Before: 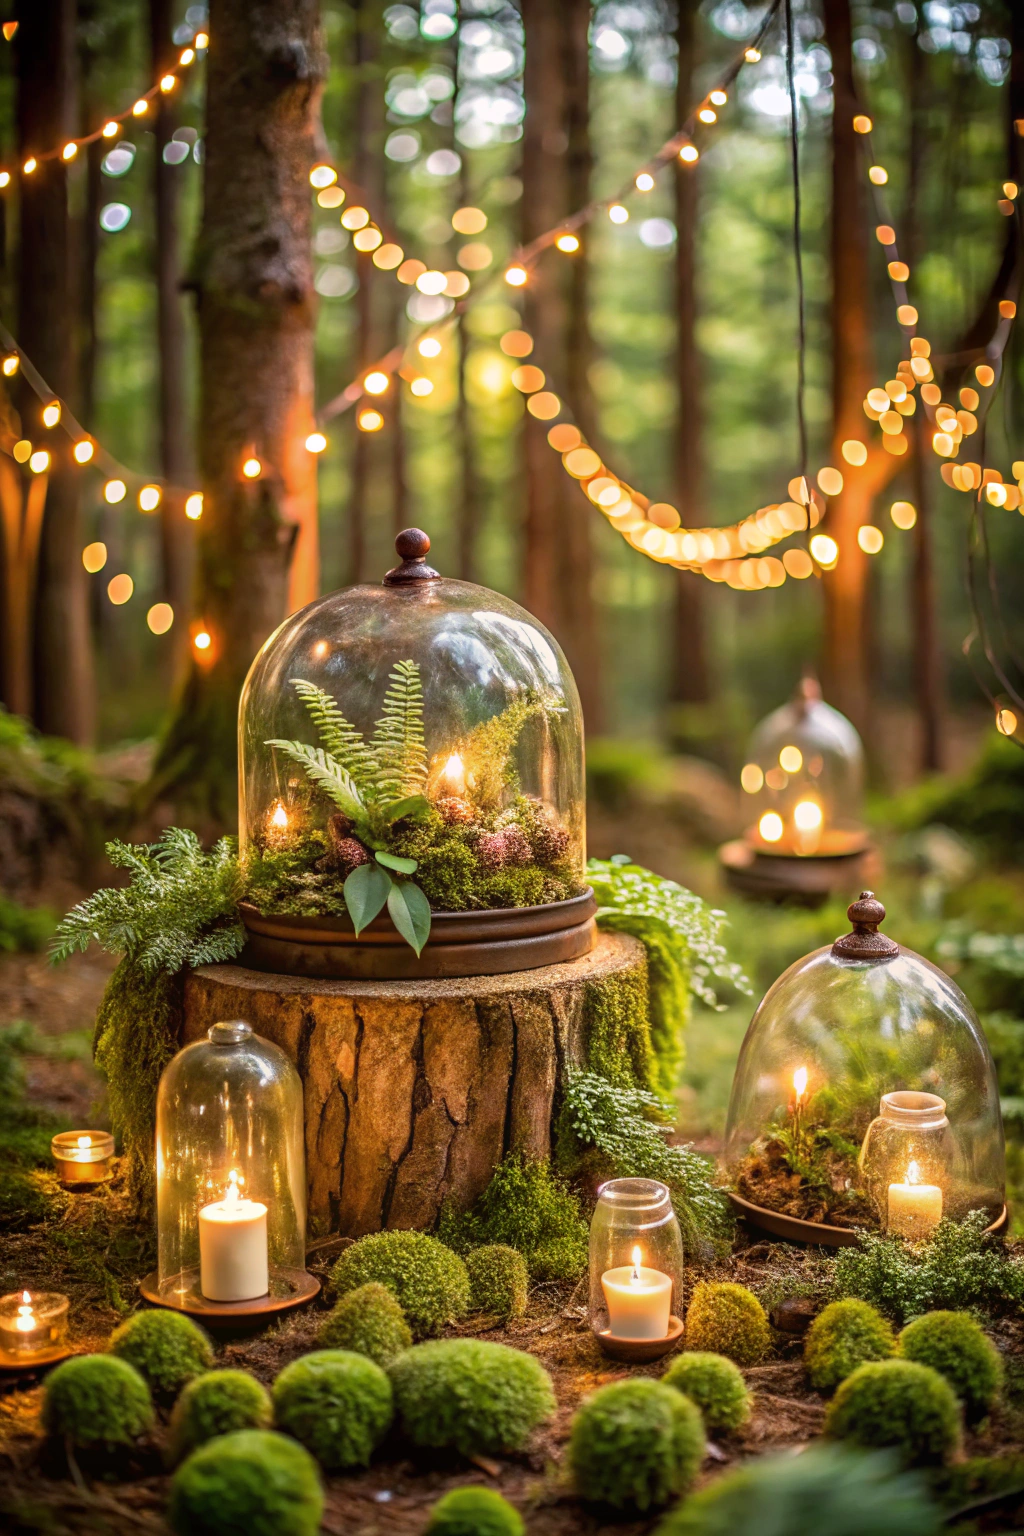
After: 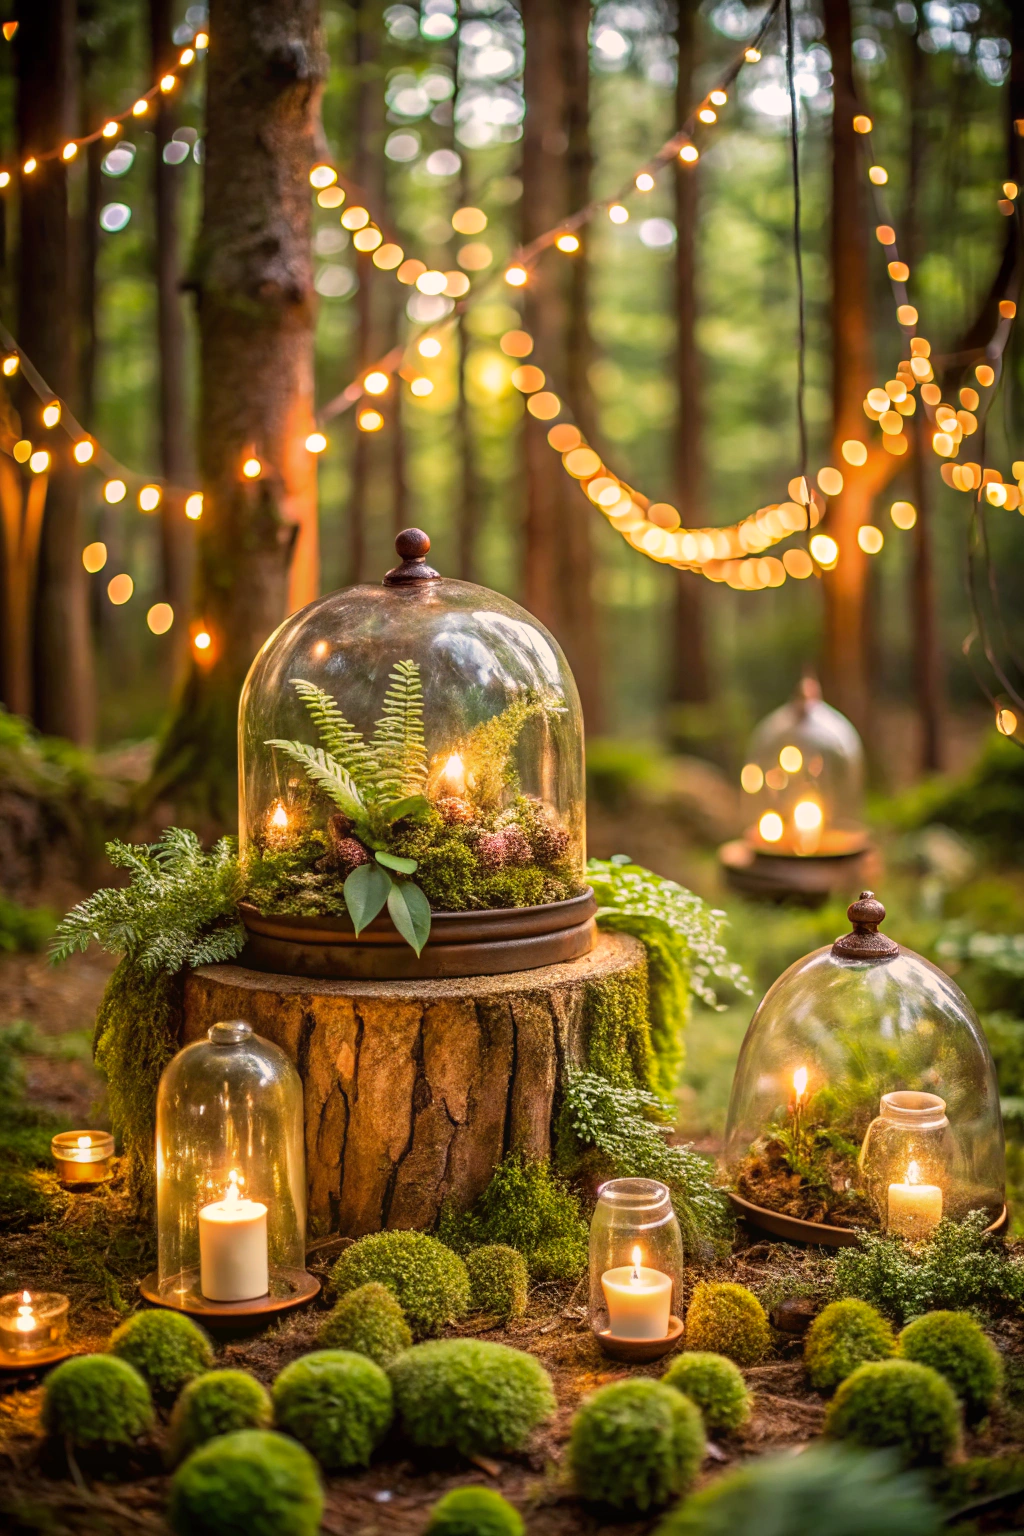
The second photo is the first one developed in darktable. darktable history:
color correction: highlights a* 3.63, highlights b* 5.13
